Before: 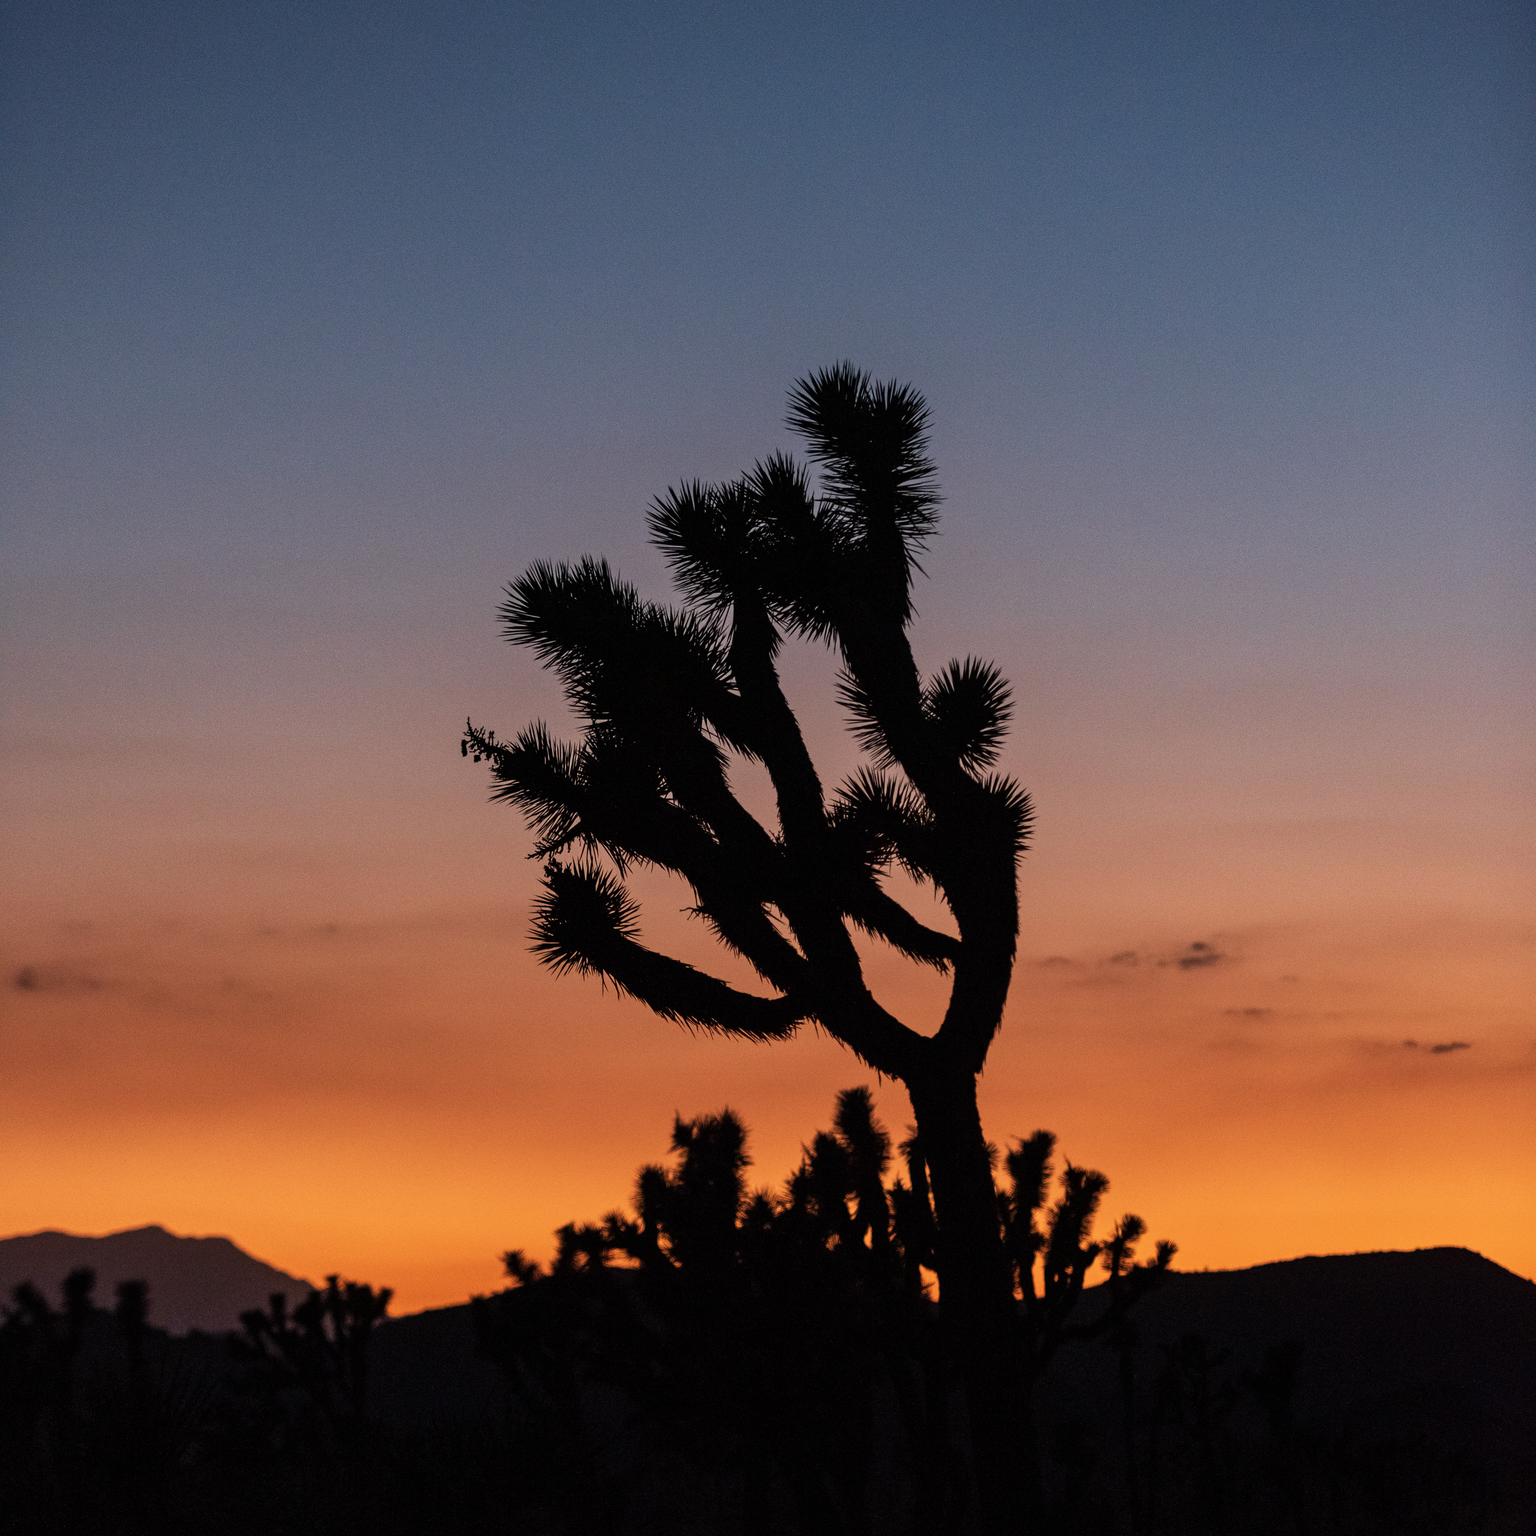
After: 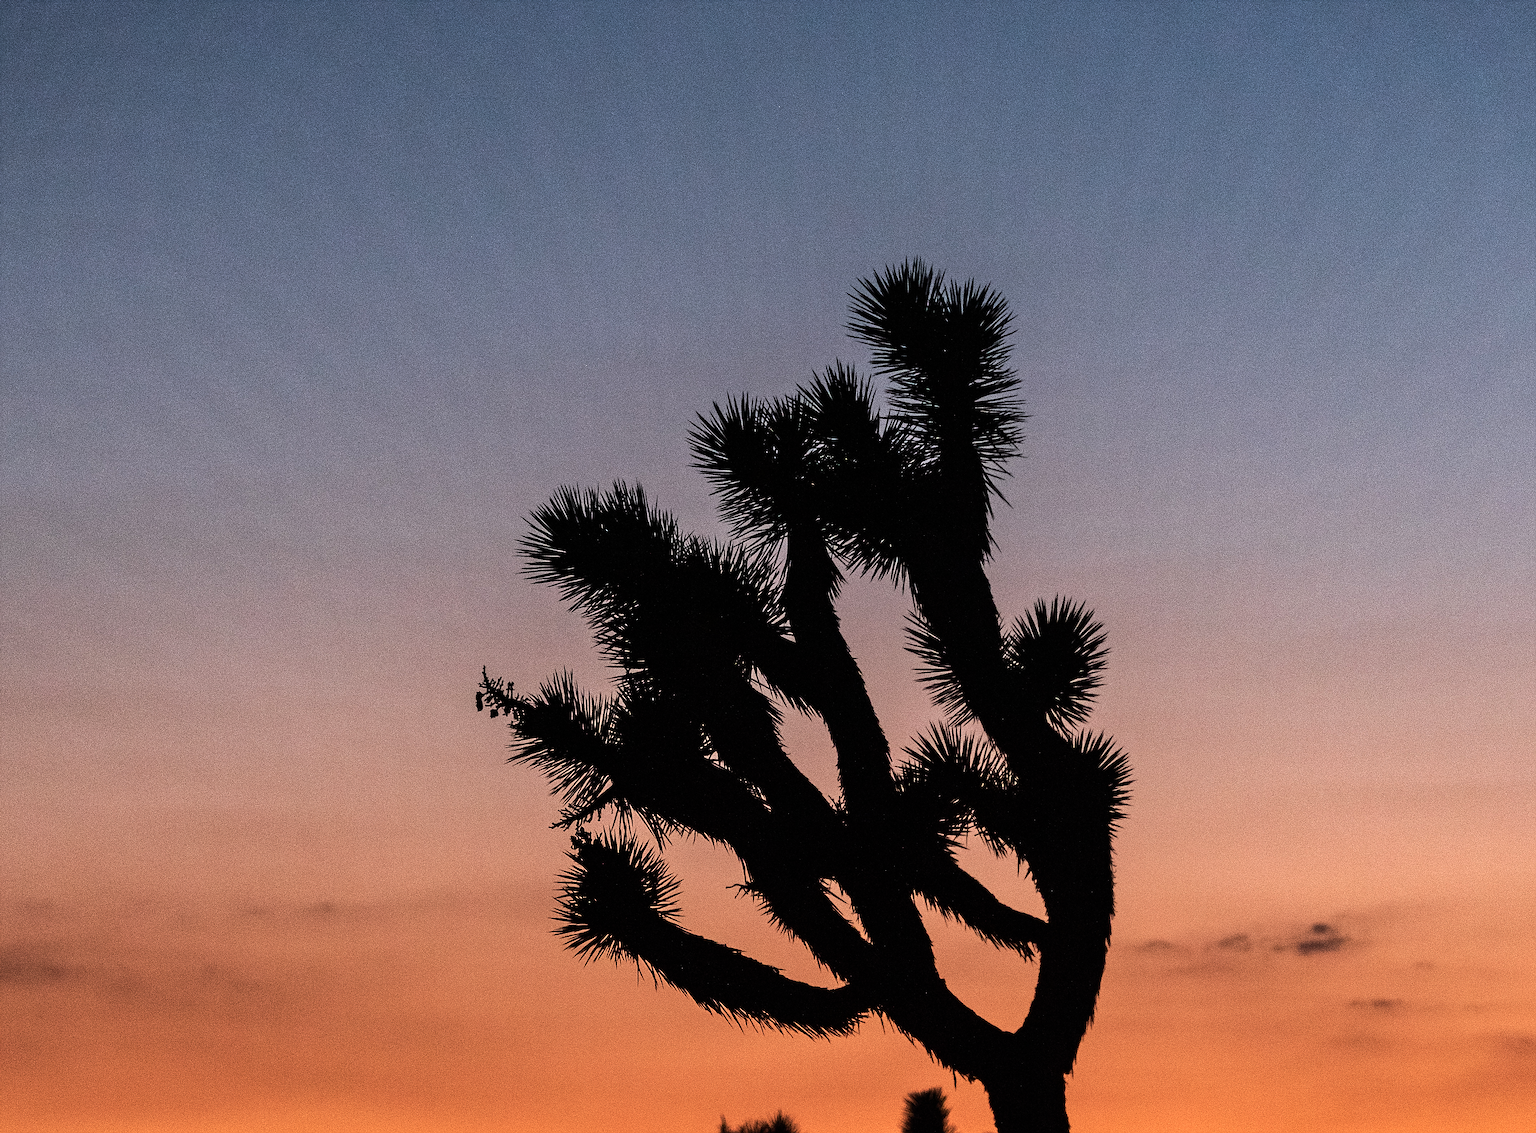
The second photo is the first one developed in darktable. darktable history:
tone equalizer: -8 EV -0.757 EV, -7 EV -0.721 EV, -6 EV -0.587 EV, -5 EV -0.419 EV, -3 EV 0.375 EV, -2 EV 0.6 EV, -1 EV 0.683 EV, +0 EV 0.771 EV, edges refinement/feathering 500, mask exposure compensation -1.57 EV, preserve details no
crop: left 2.987%, top 8.824%, right 9.625%, bottom 26.72%
sharpen: on, module defaults
levels: gray 59.38%, levels [0, 0.499, 1]
